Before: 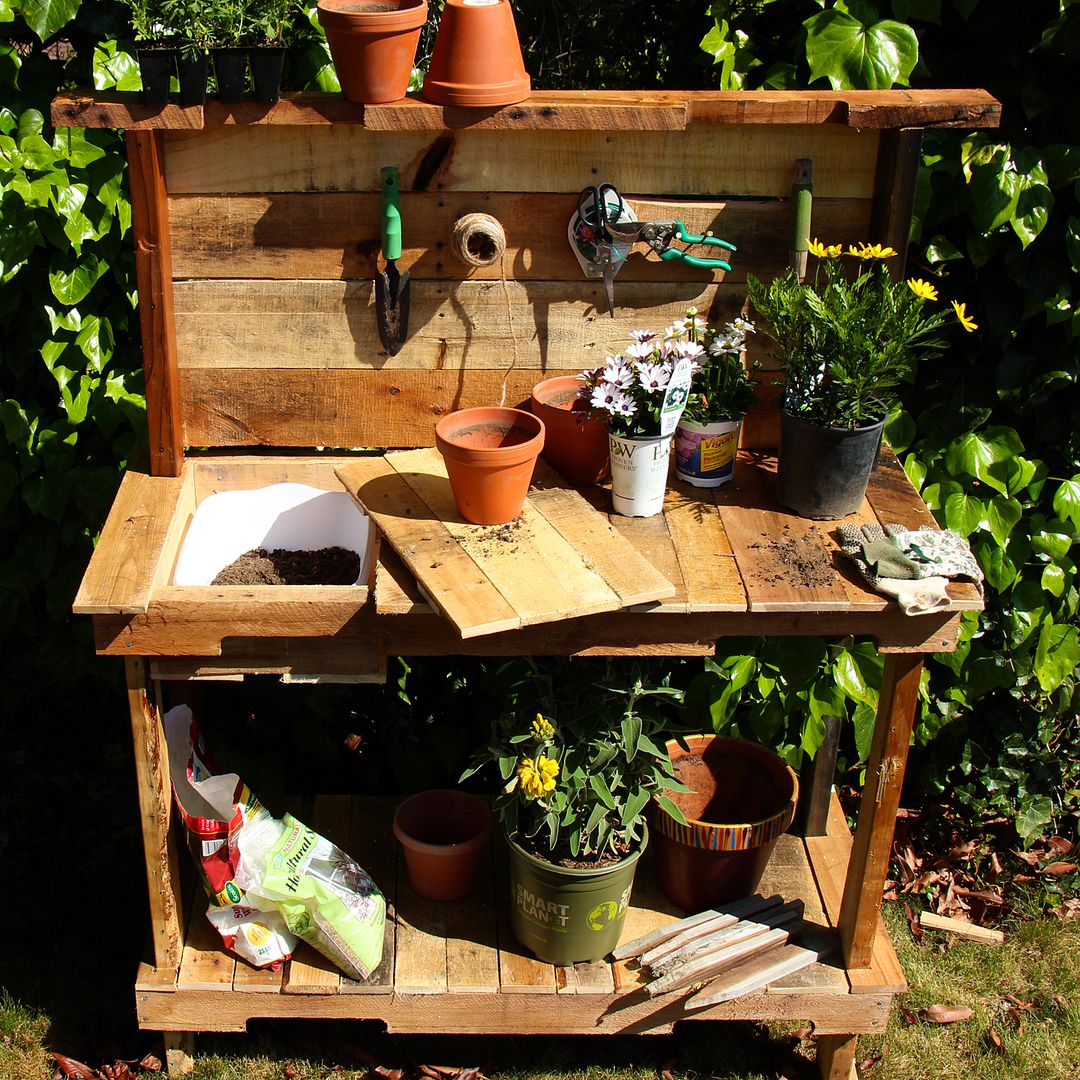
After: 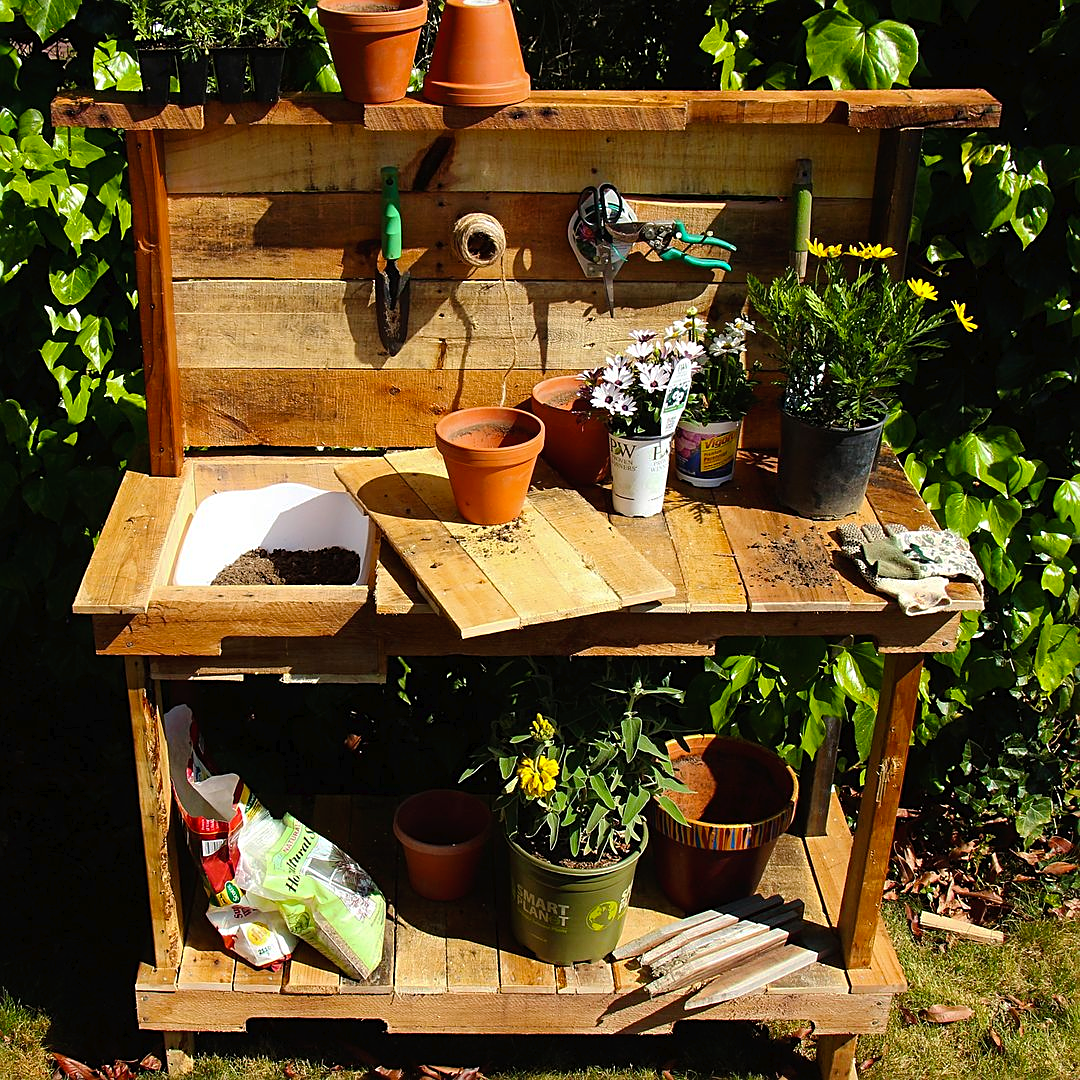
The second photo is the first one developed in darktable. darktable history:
color correction: highlights a* -0.159, highlights b* 0.111
color balance rgb: linear chroma grading › global chroma 15.011%, perceptual saturation grading › global saturation 0.653%
sharpen: on, module defaults
tone curve: curves: ch0 [(0, 0) (0.003, 0.013) (0.011, 0.018) (0.025, 0.027) (0.044, 0.045) (0.069, 0.068) (0.1, 0.096) (0.136, 0.13) (0.177, 0.168) (0.224, 0.217) (0.277, 0.277) (0.335, 0.338) (0.399, 0.401) (0.468, 0.473) (0.543, 0.544) (0.623, 0.621) (0.709, 0.7) (0.801, 0.781) (0.898, 0.869) (1, 1)], preserve colors none
